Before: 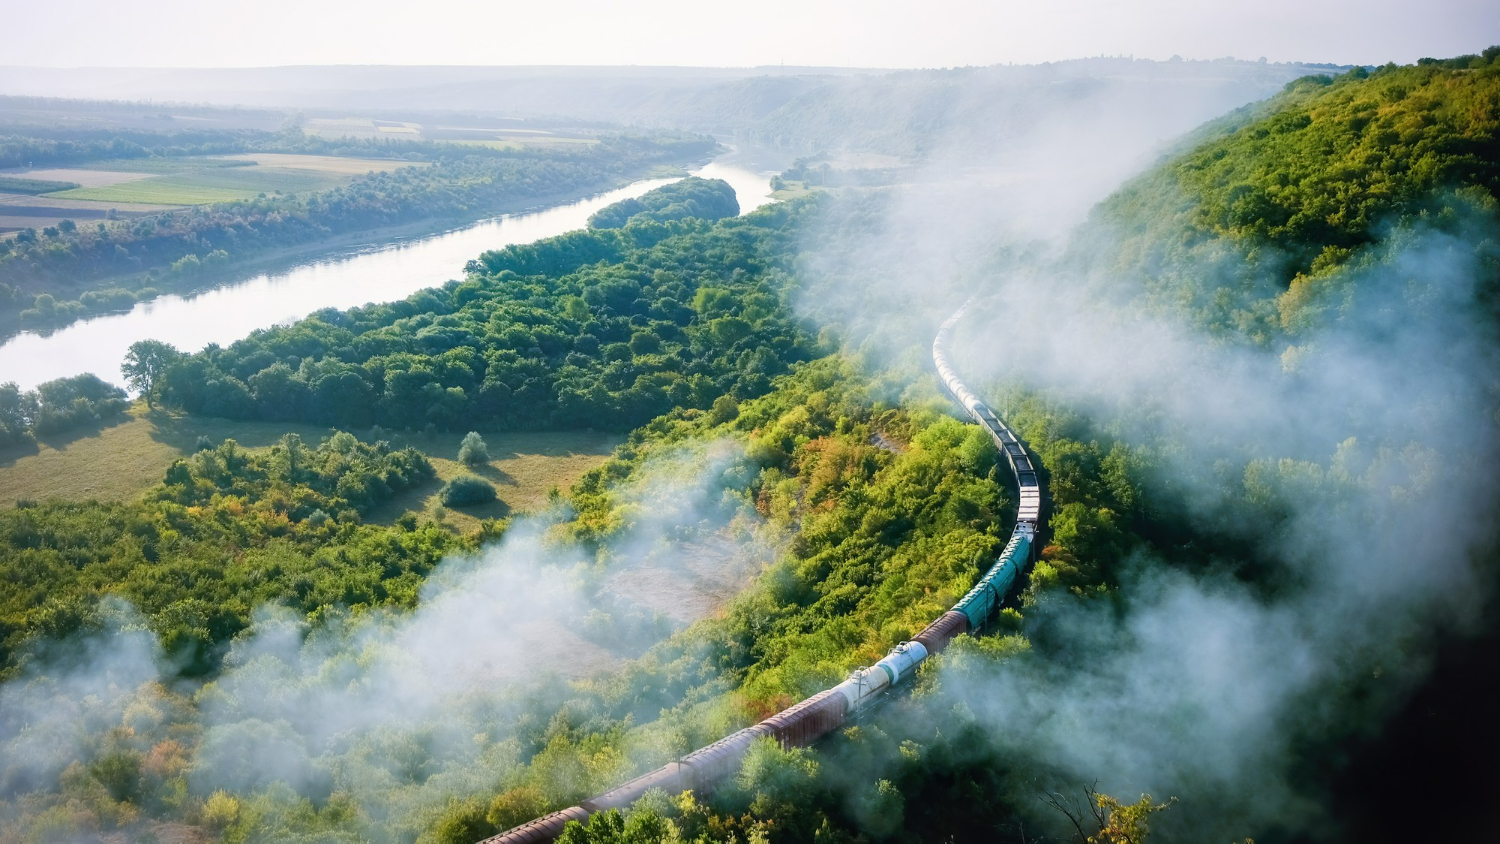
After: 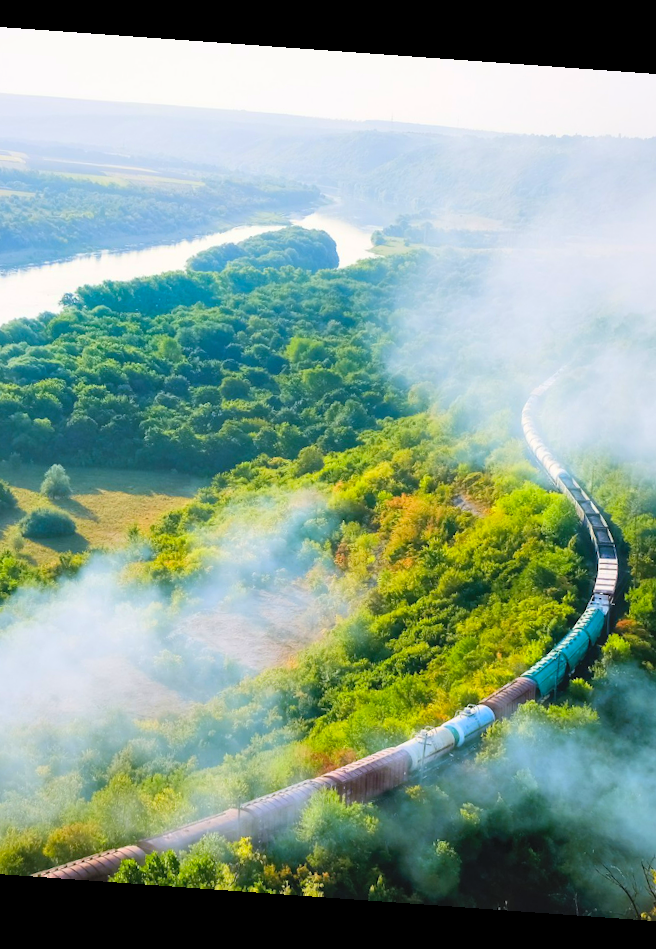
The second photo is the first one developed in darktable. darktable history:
rotate and perspective: rotation 4.1°, automatic cropping off
contrast brightness saturation: contrast 0.07, brightness 0.18, saturation 0.4
crop: left 28.583%, right 29.231%
